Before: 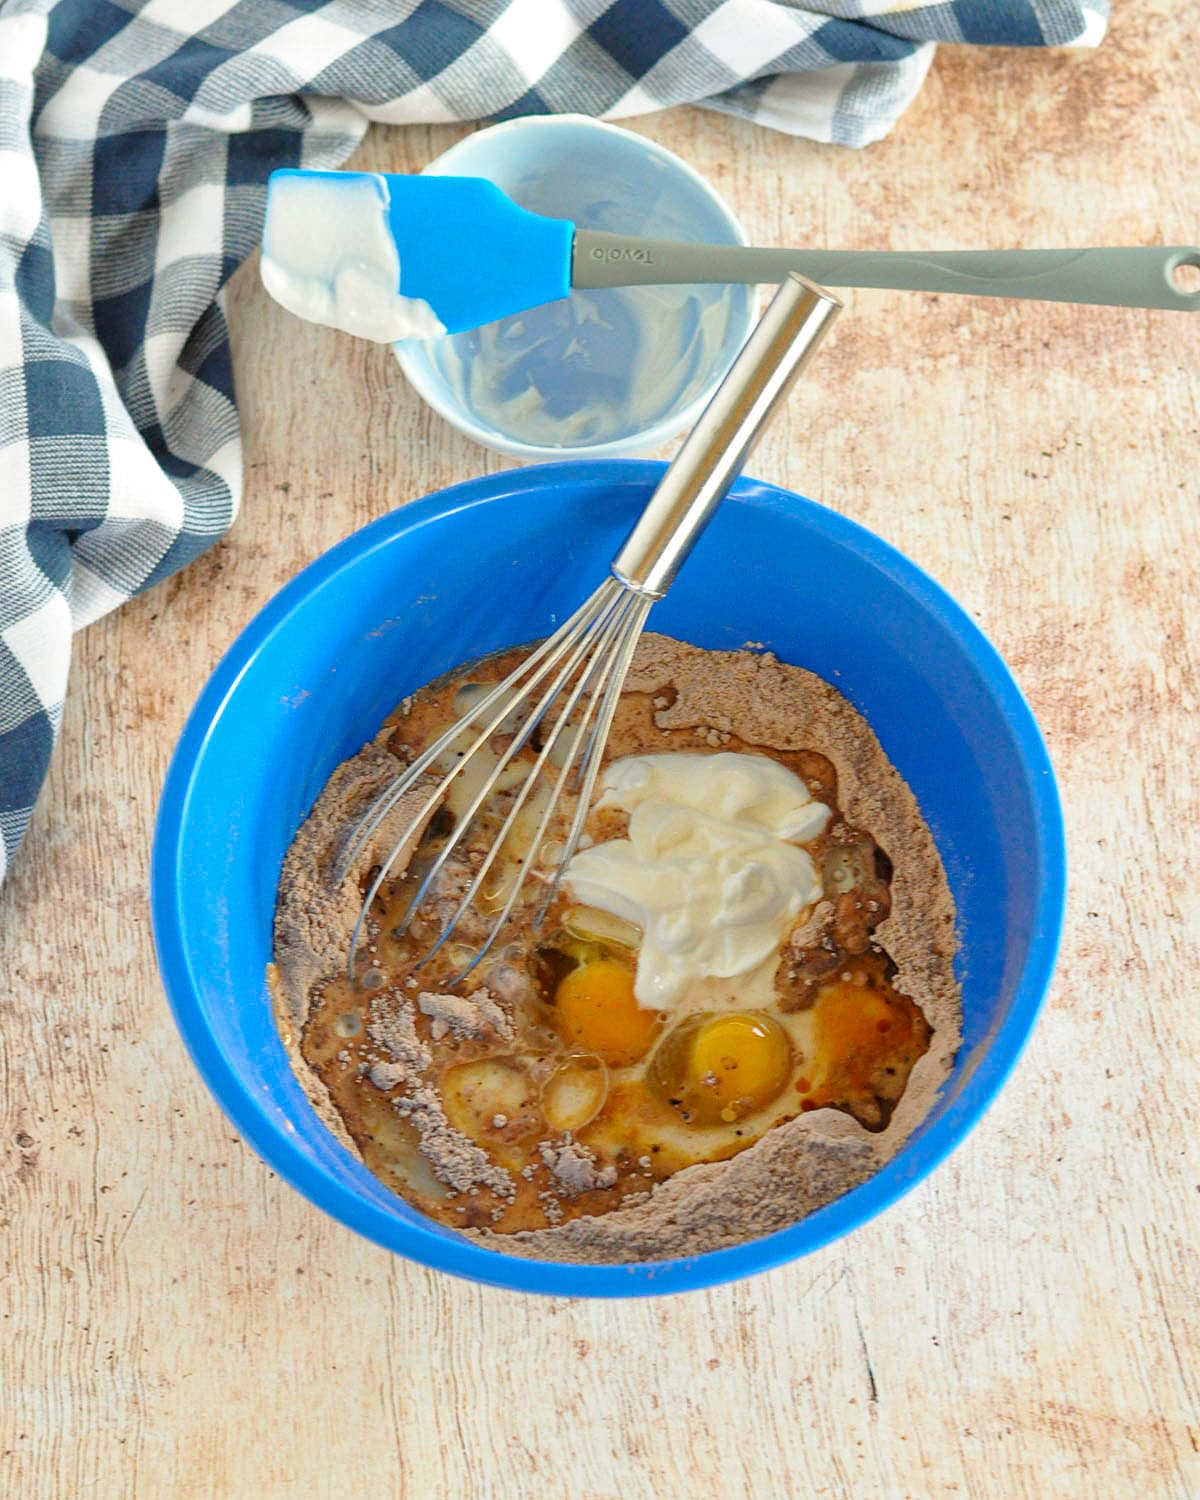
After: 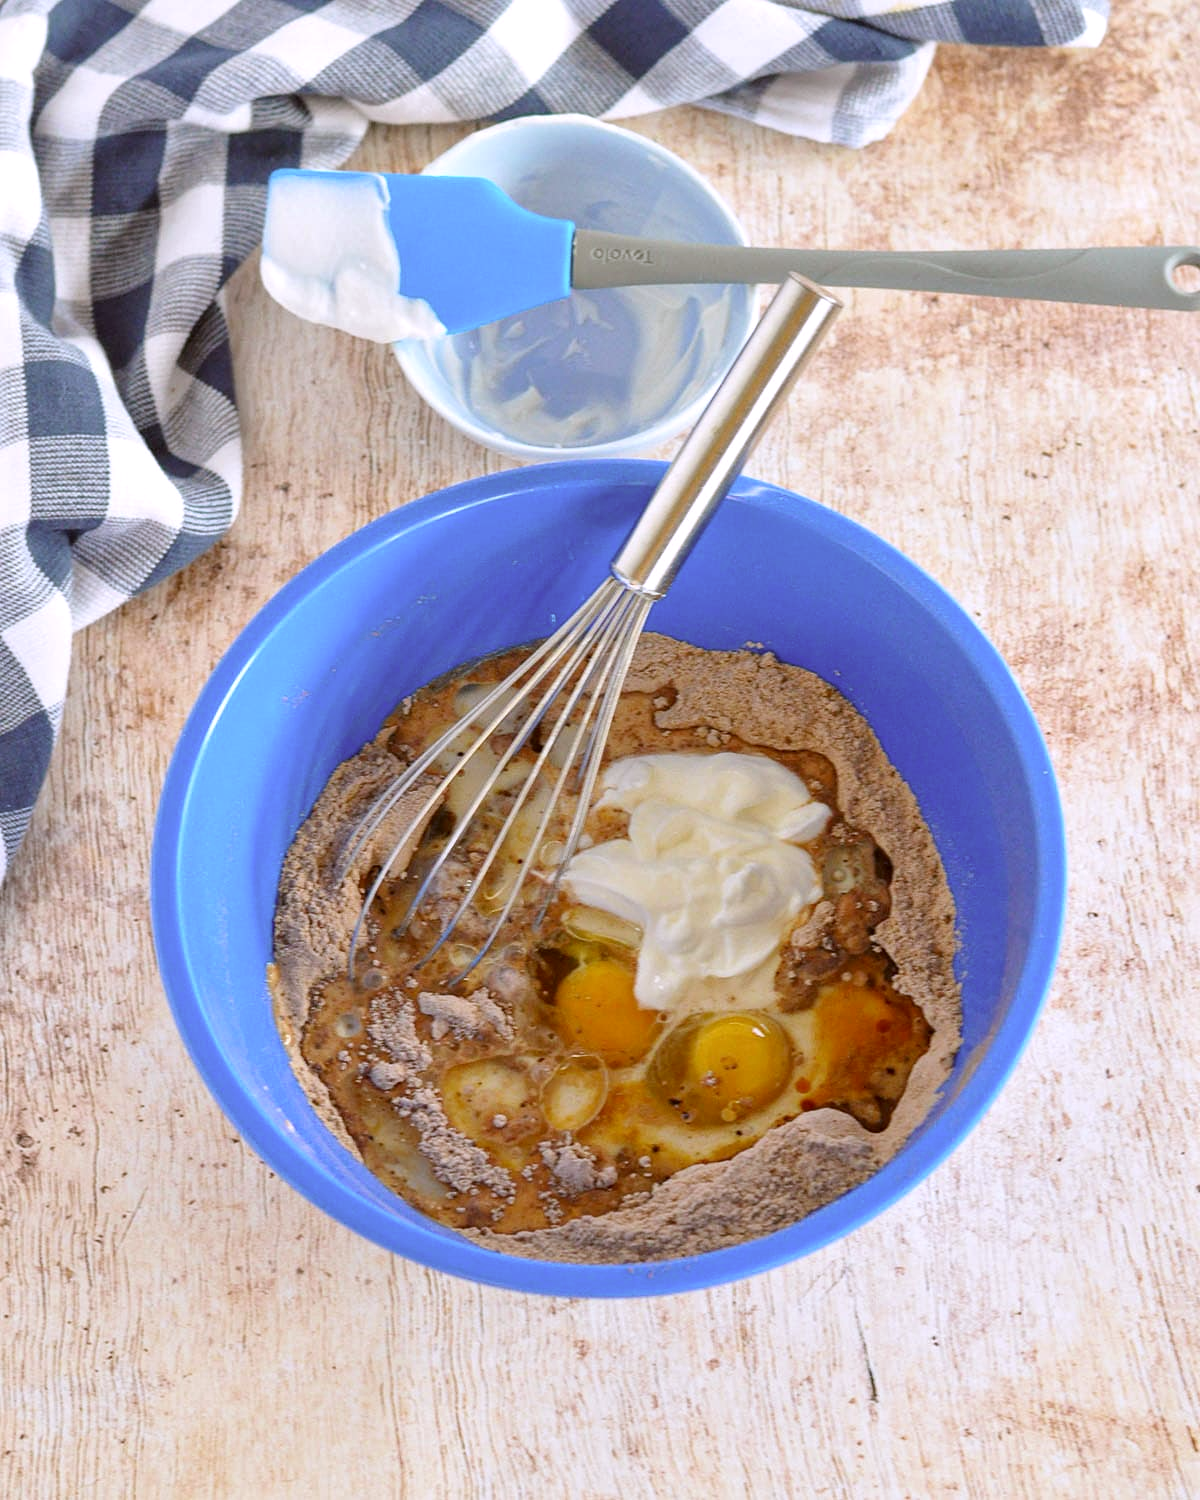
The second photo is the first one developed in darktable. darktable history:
white balance: red 0.948, green 1.02, blue 1.176
color correction: highlights a* 6.27, highlights b* 8.19, shadows a* 5.94, shadows b* 7.23, saturation 0.9
